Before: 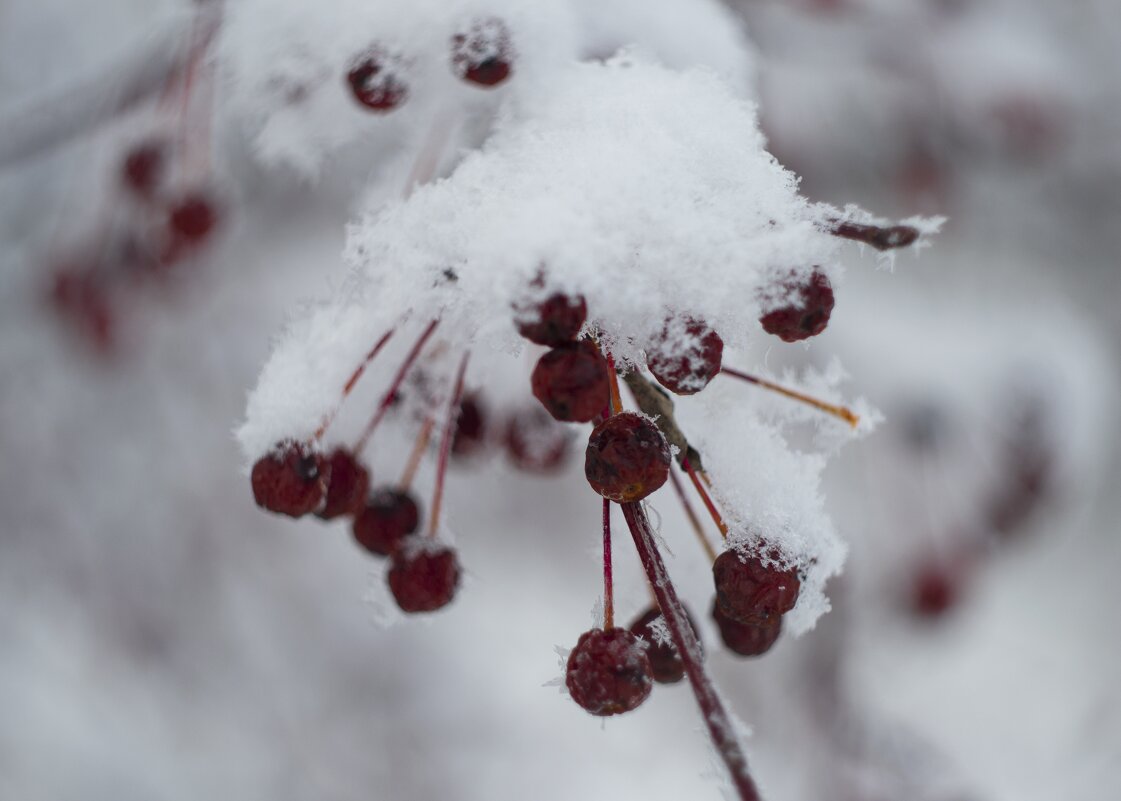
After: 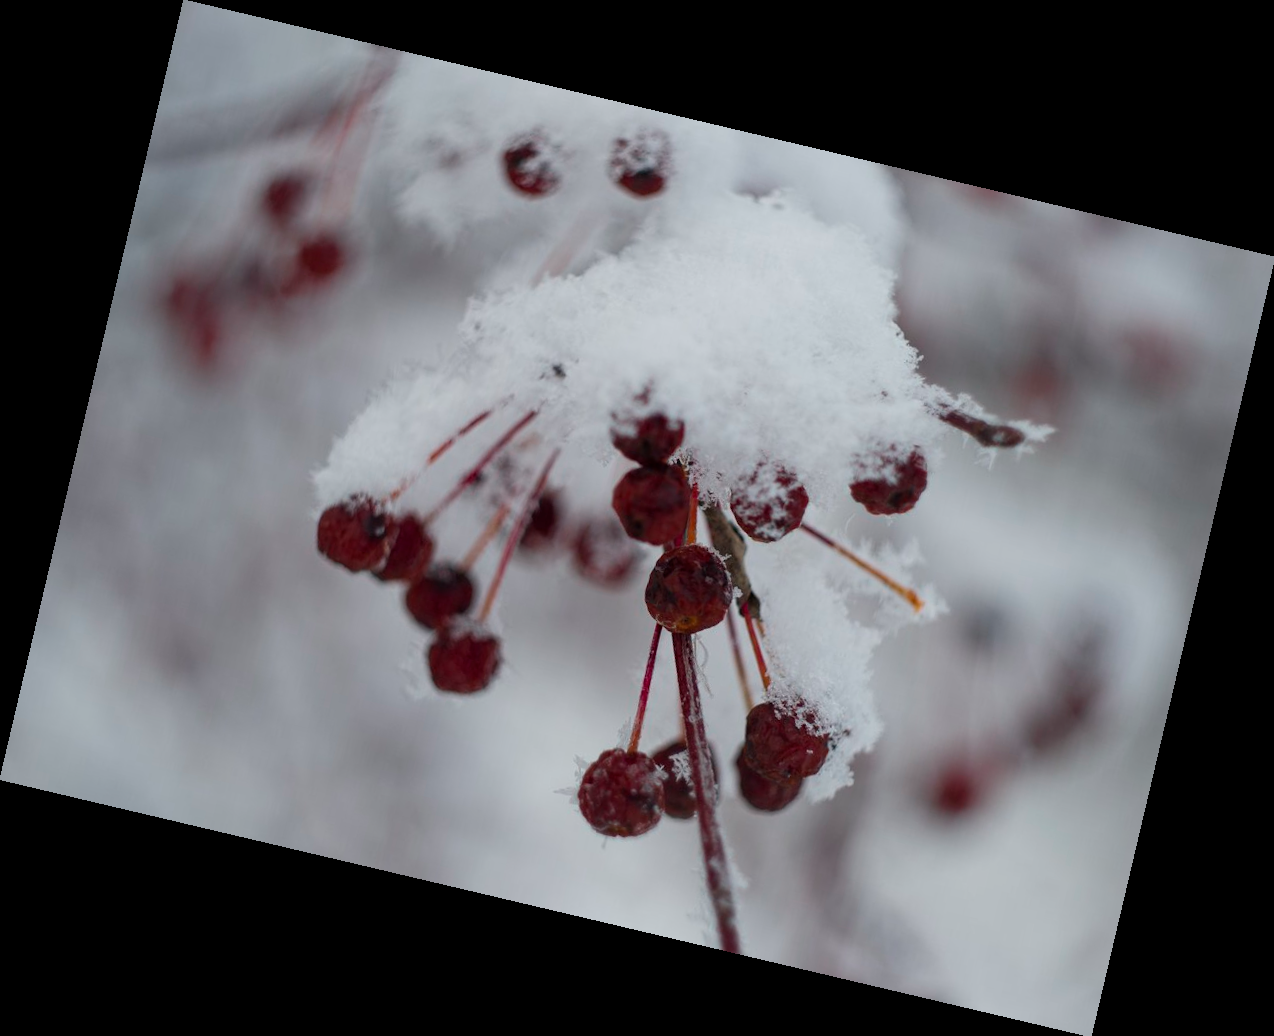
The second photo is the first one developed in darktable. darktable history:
rotate and perspective: rotation 13.27°, automatic cropping off
exposure: exposure -0.21 EV, compensate highlight preservation false
